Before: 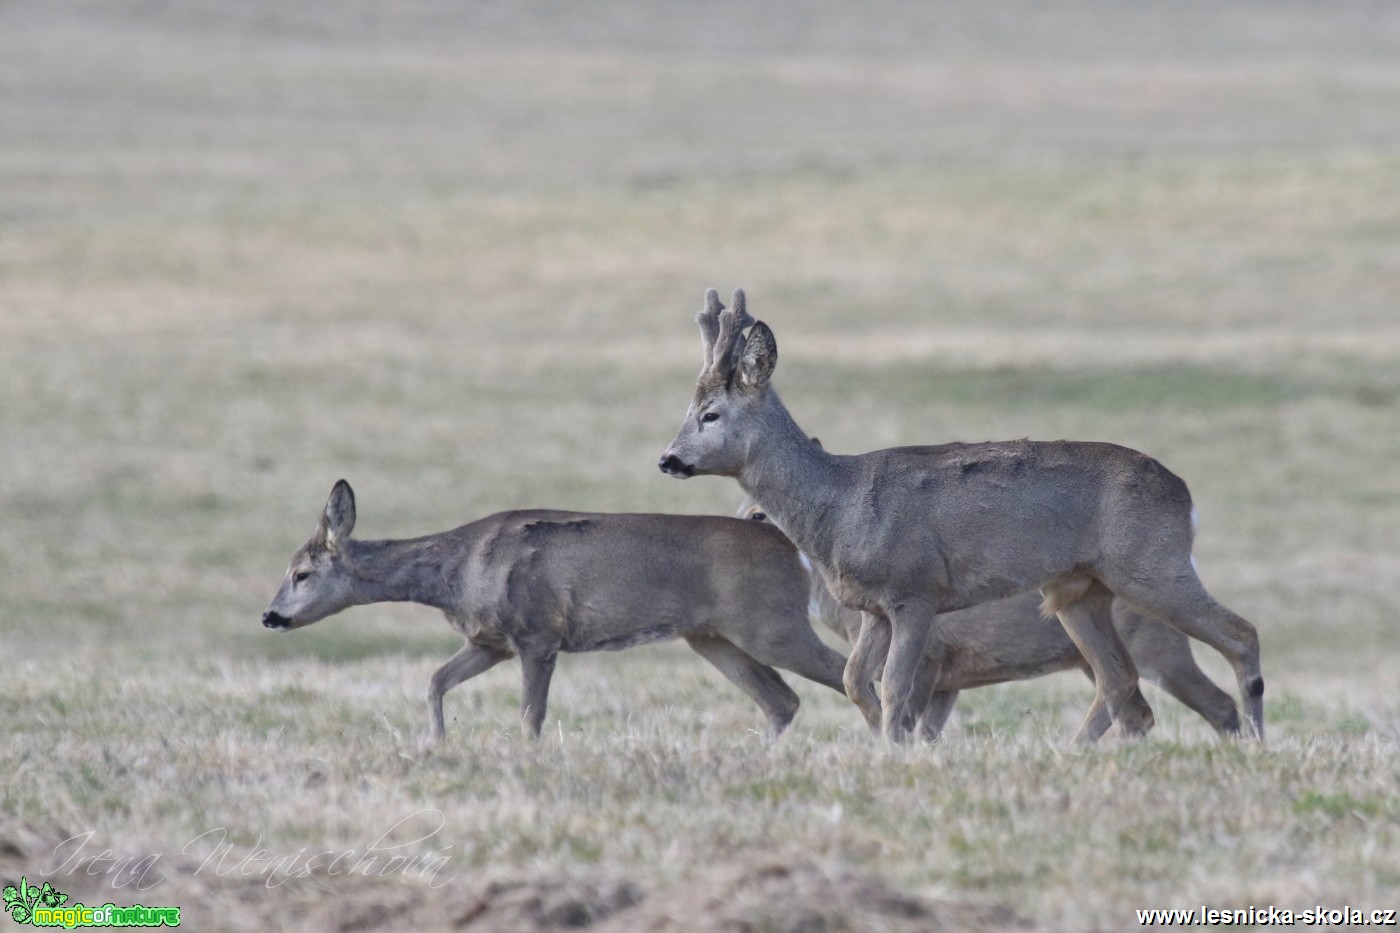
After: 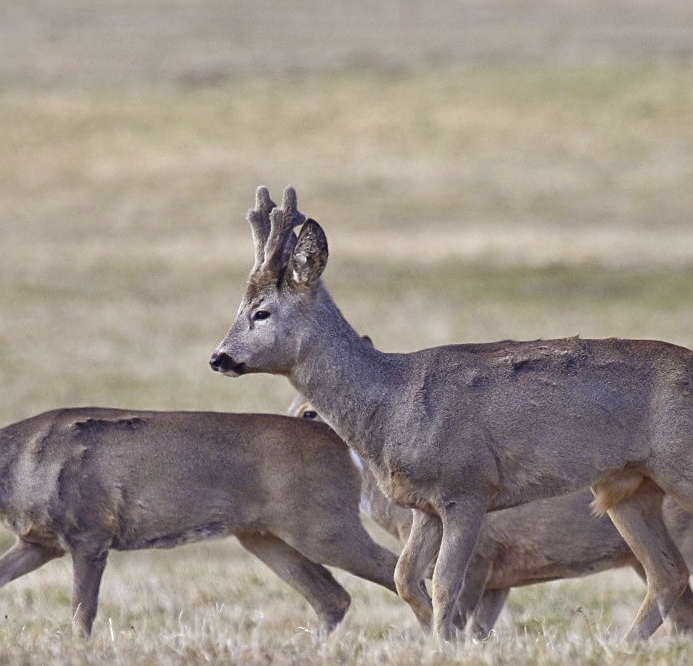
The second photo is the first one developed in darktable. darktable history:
exposure: exposure 0.29 EV, compensate highlight preservation false
crop: left 32.075%, top 10.976%, right 18.355%, bottom 17.596%
color correction: highlights a* 0.207, highlights b* 2.7, shadows a* -0.874, shadows b* -4.78
sharpen: on, module defaults
color balance rgb: perceptual saturation grading › global saturation 20%, perceptual saturation grading › highlights -25%, perceptual saturation grading › shadows 25%
color contrast: green-magenta contrast 0.8, blue-yellow contrast 1.1, unbound 0
rgb levels: mode RGB, independent channels, levels [[0, 0.5, 1], [0, 0.521, 1], [0, 0.536, 1]]
shadows and highlights: shadows 43.71, white point adjustment -1.46, soften with gaussian
